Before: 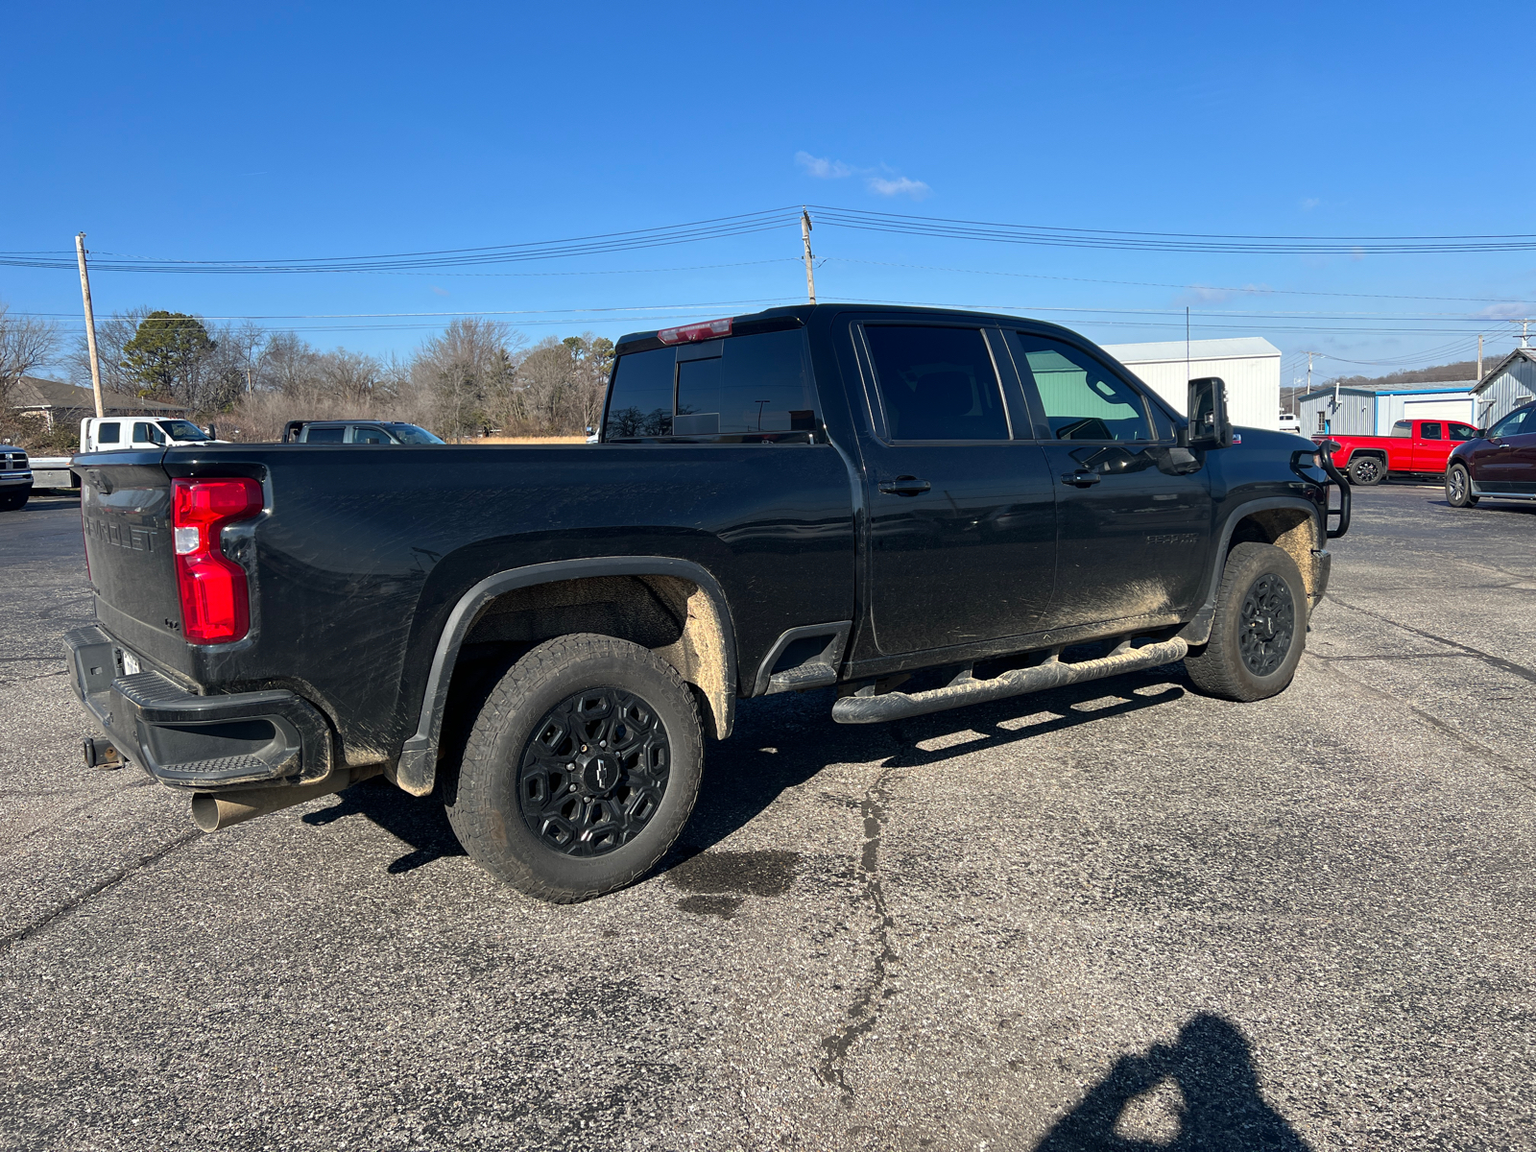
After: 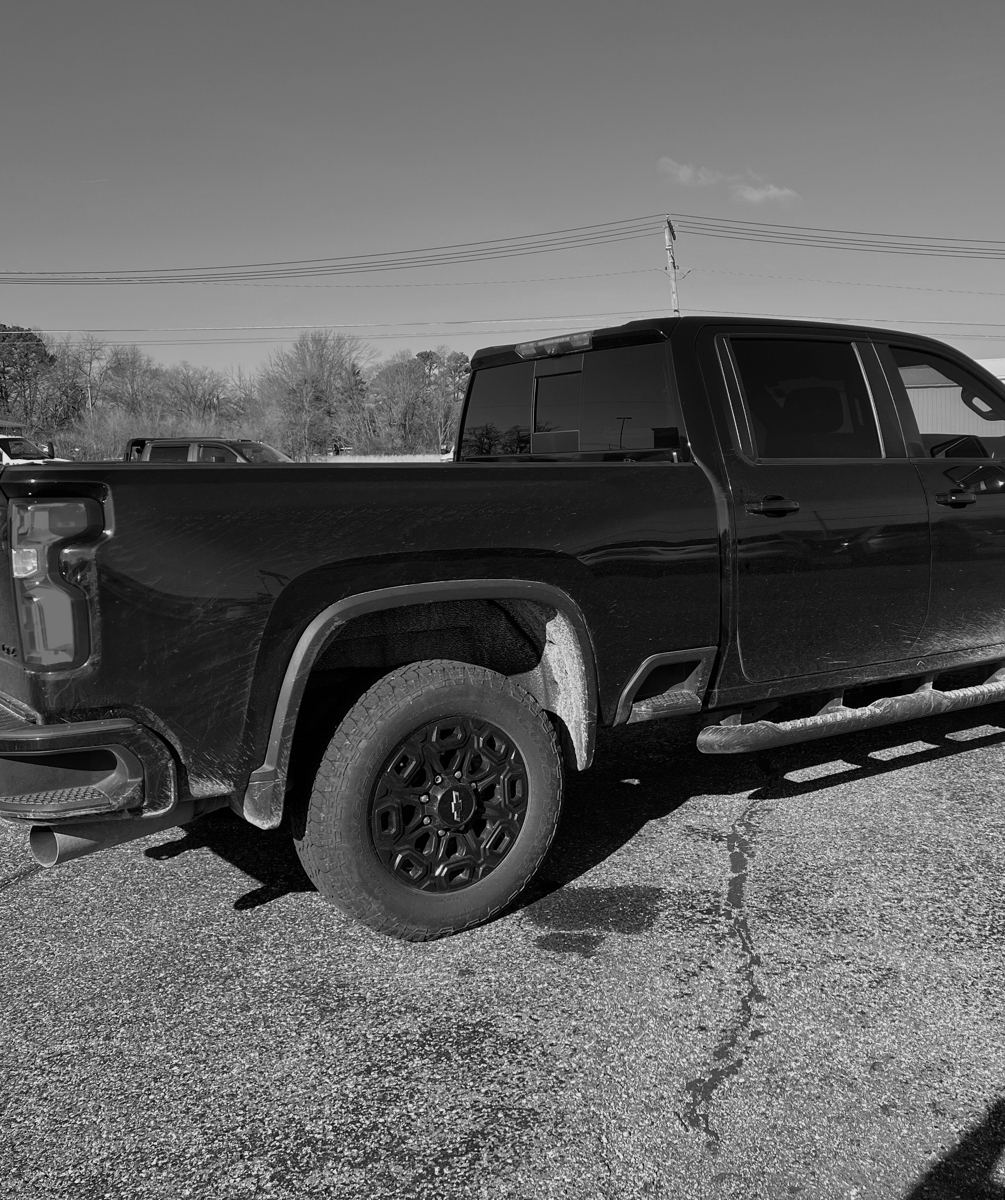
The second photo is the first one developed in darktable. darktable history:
monochrome: a 26.22, b 42.67, size 0.8
color zones: curves: ch1 [(0, -0.394) (0.143, -0.394) (0.286, -0.394) (0.429, -0.392) (0.571, -0.391) (0.714, -0.391) (0.857, -0.391) (1, -0.394)]
exposure: exposure -0.072 EV, compensate highlight preservation false
crop: left 10.644%, right 26.528%
